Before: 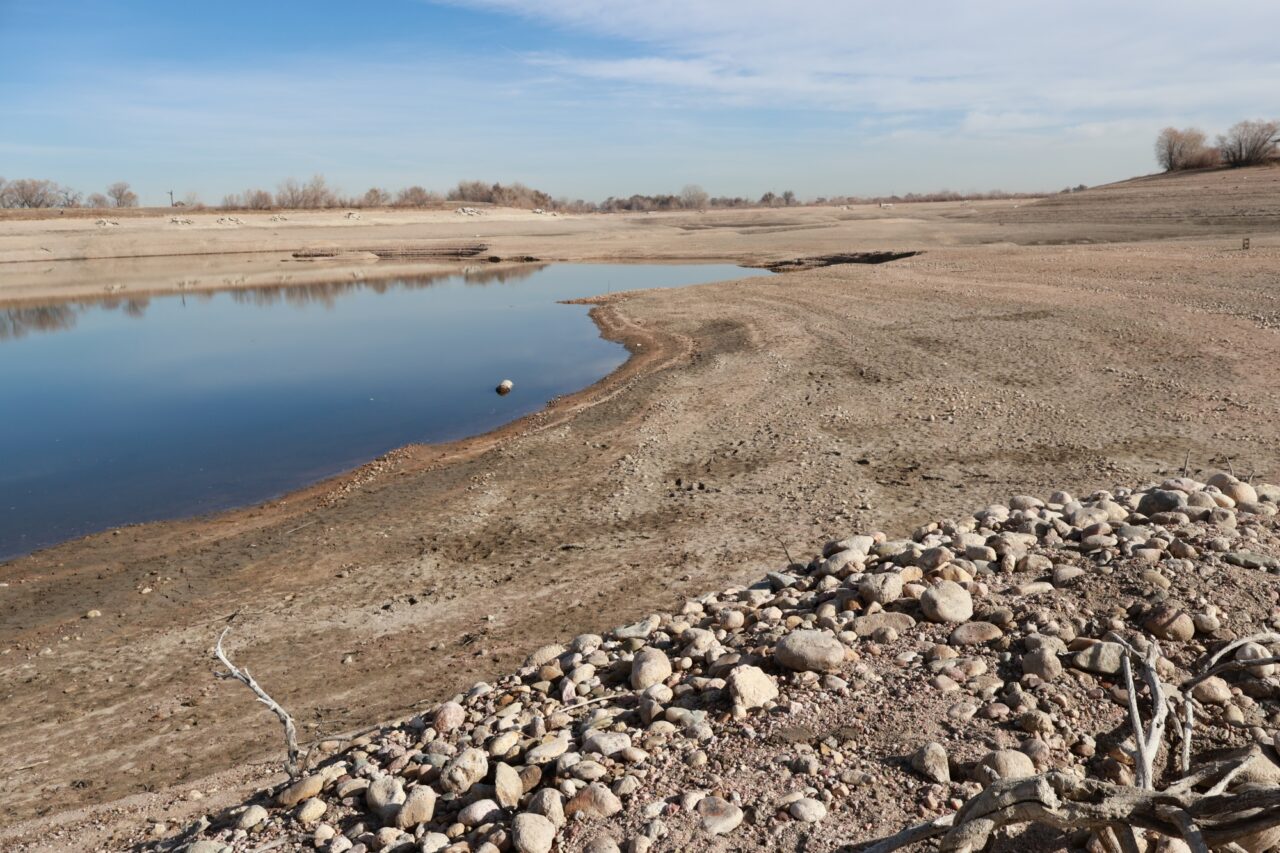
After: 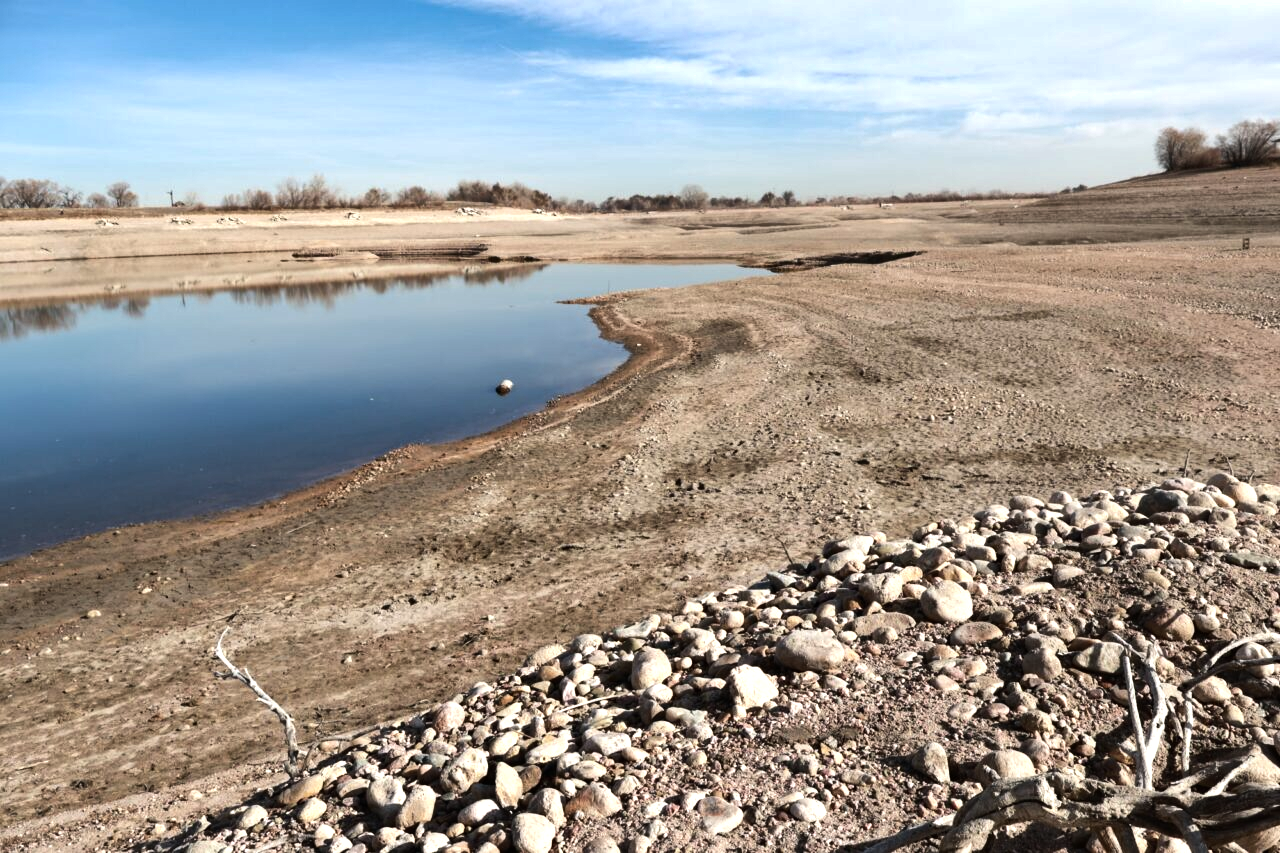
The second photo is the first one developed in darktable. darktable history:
shadows and highlights: soften with gaussian
tone equalizer: -8 EV -0.75 EV, -7 EV -0.7 EV, -6 EV -0.6 EV, -5 EV -0.4 EV, -3 EV 0.4 EV, -2 EV 0.6 EV, -1 EV 0.7 EV, +0 EV 0.75 EV, edges refinement/feathering 500, mask exposure compensation -1.57 EV, preserve details no
